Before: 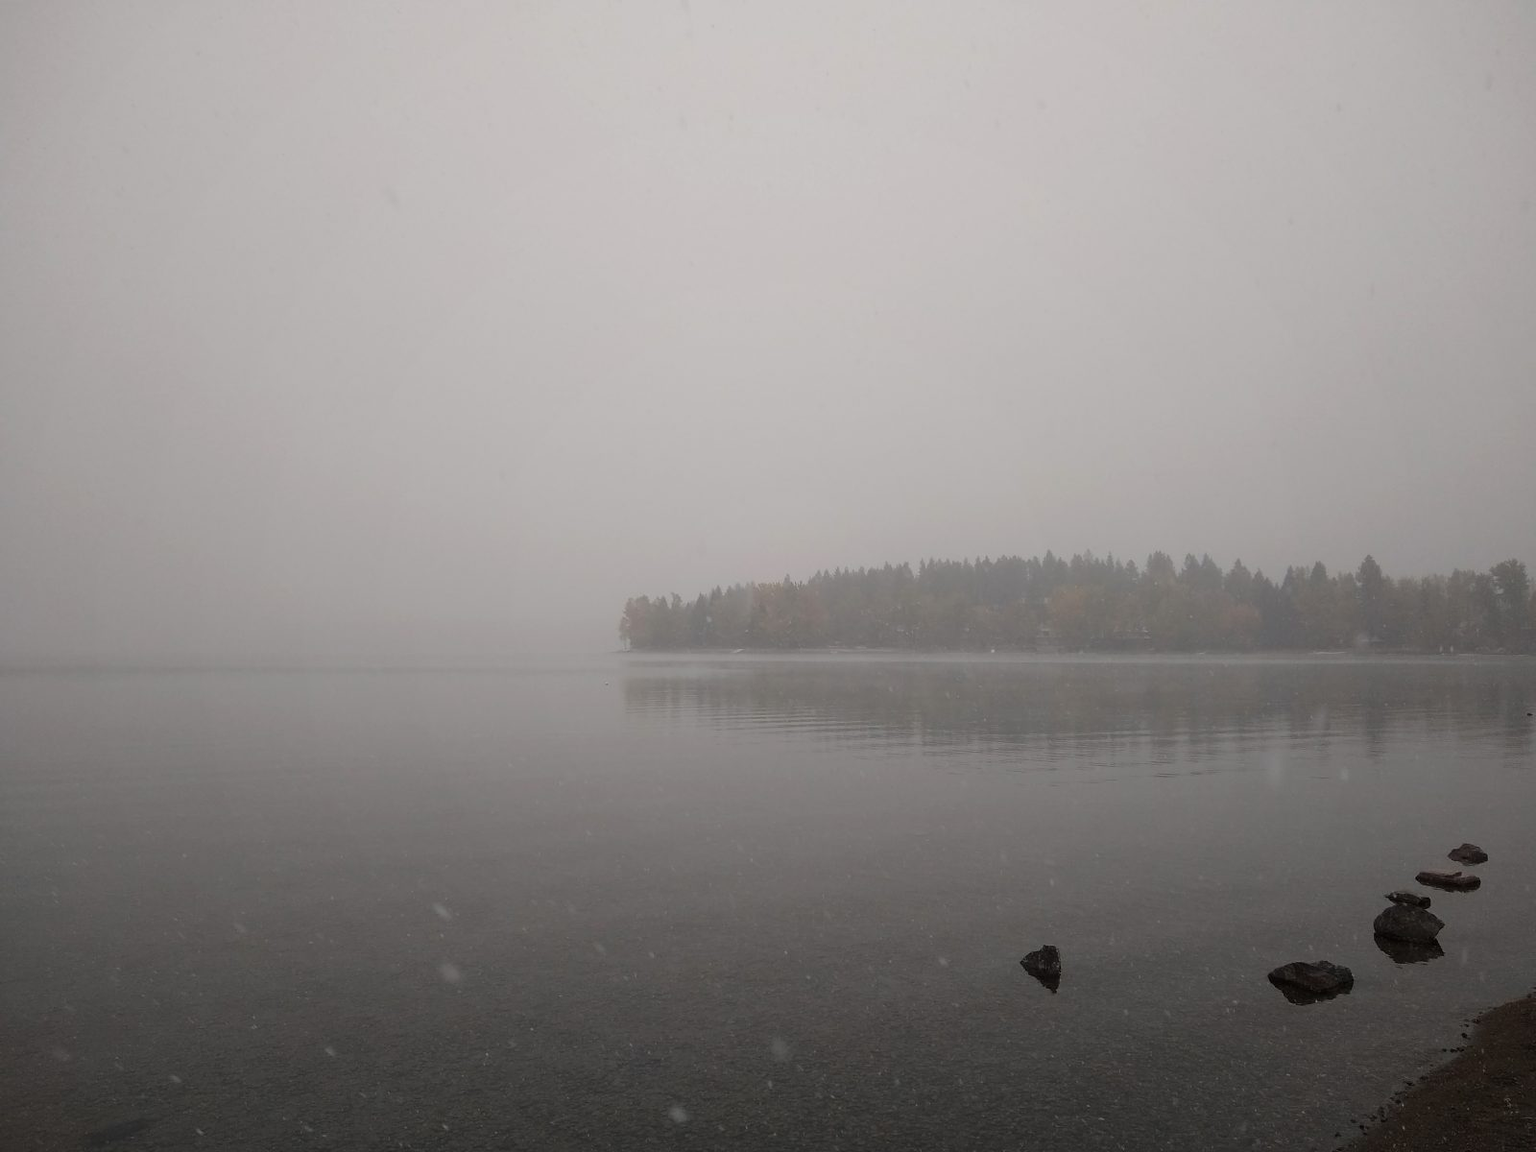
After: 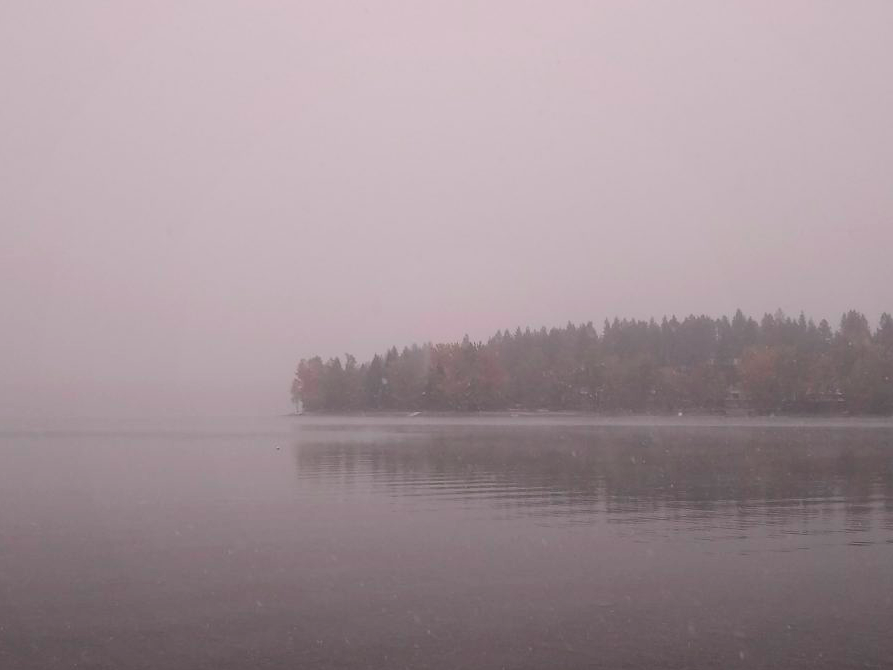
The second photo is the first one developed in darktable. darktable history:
tone curve: curves: ch0 [(0, 0) (0.106, 0.026) (0.275, 0.155) (0.392, 0.314) (0.513, 0.481) (0.657, 0.667) (1, 1)]; ch1 [(0, 0) (0.5, 0.511) (0.536, 0.579) (0.587, 0.69) (1, 1)]; ch2 [(0, 0) (0.5, 0.5) (0.55, 0.552) (0.625, 0.699) (1, 1)], color space Lab, independent channels, preserve colors none
crop and rotate: left 22.13%, top 22.054%, right 22.026%, bottom 22.102%
white balance: red 1.009, blue 1.027
